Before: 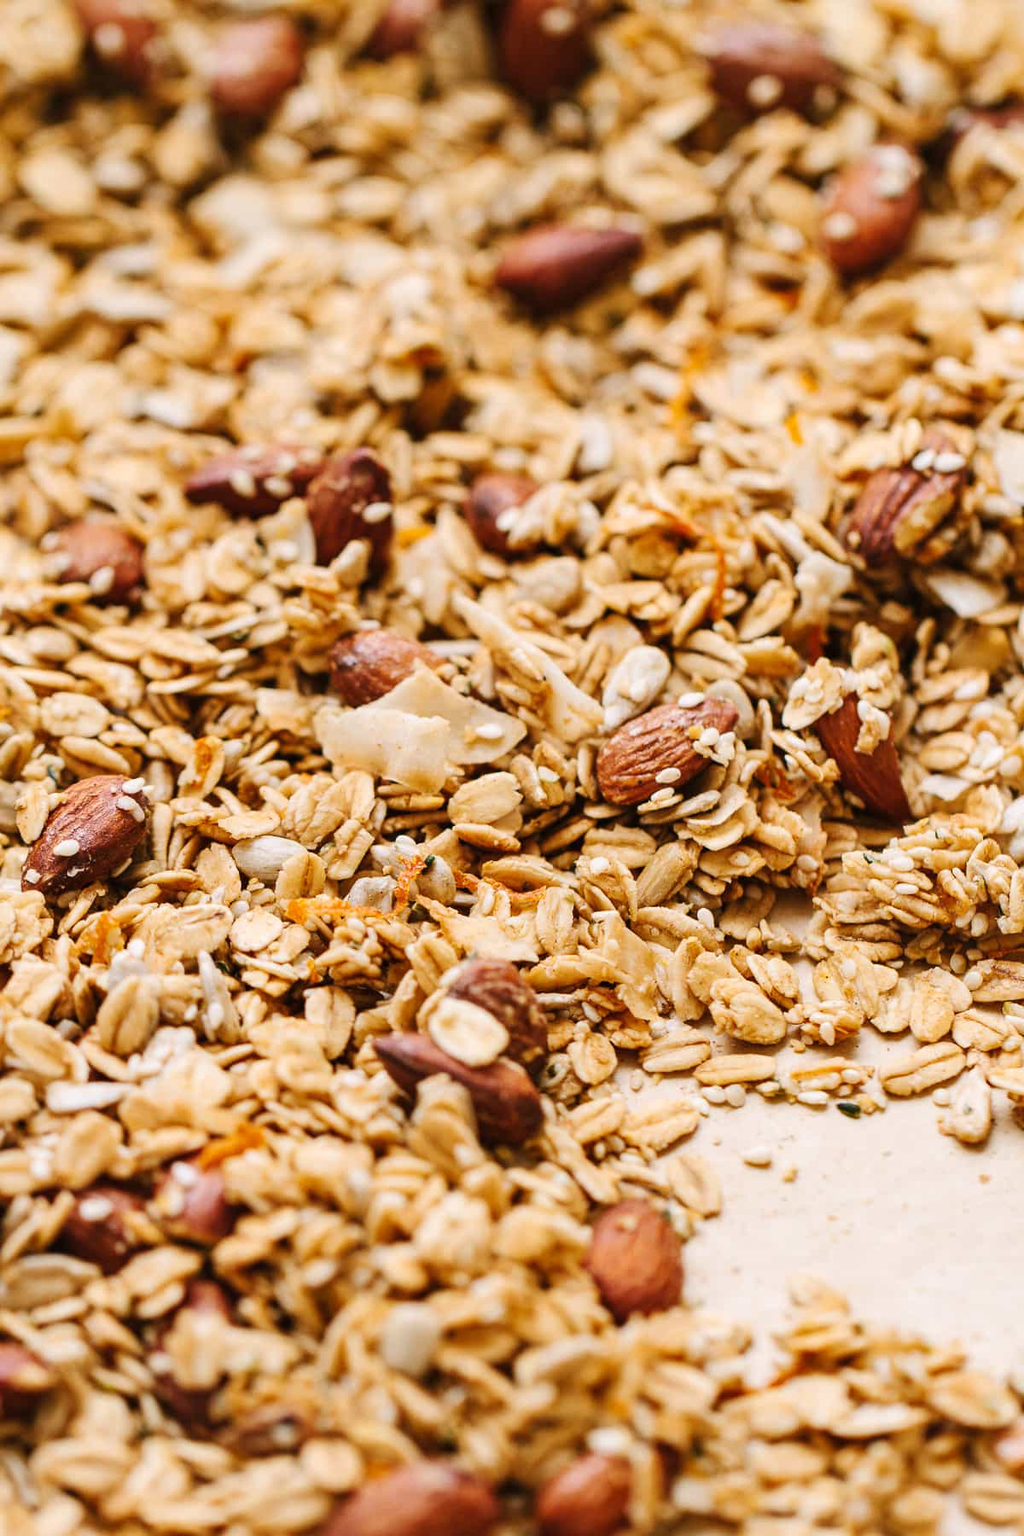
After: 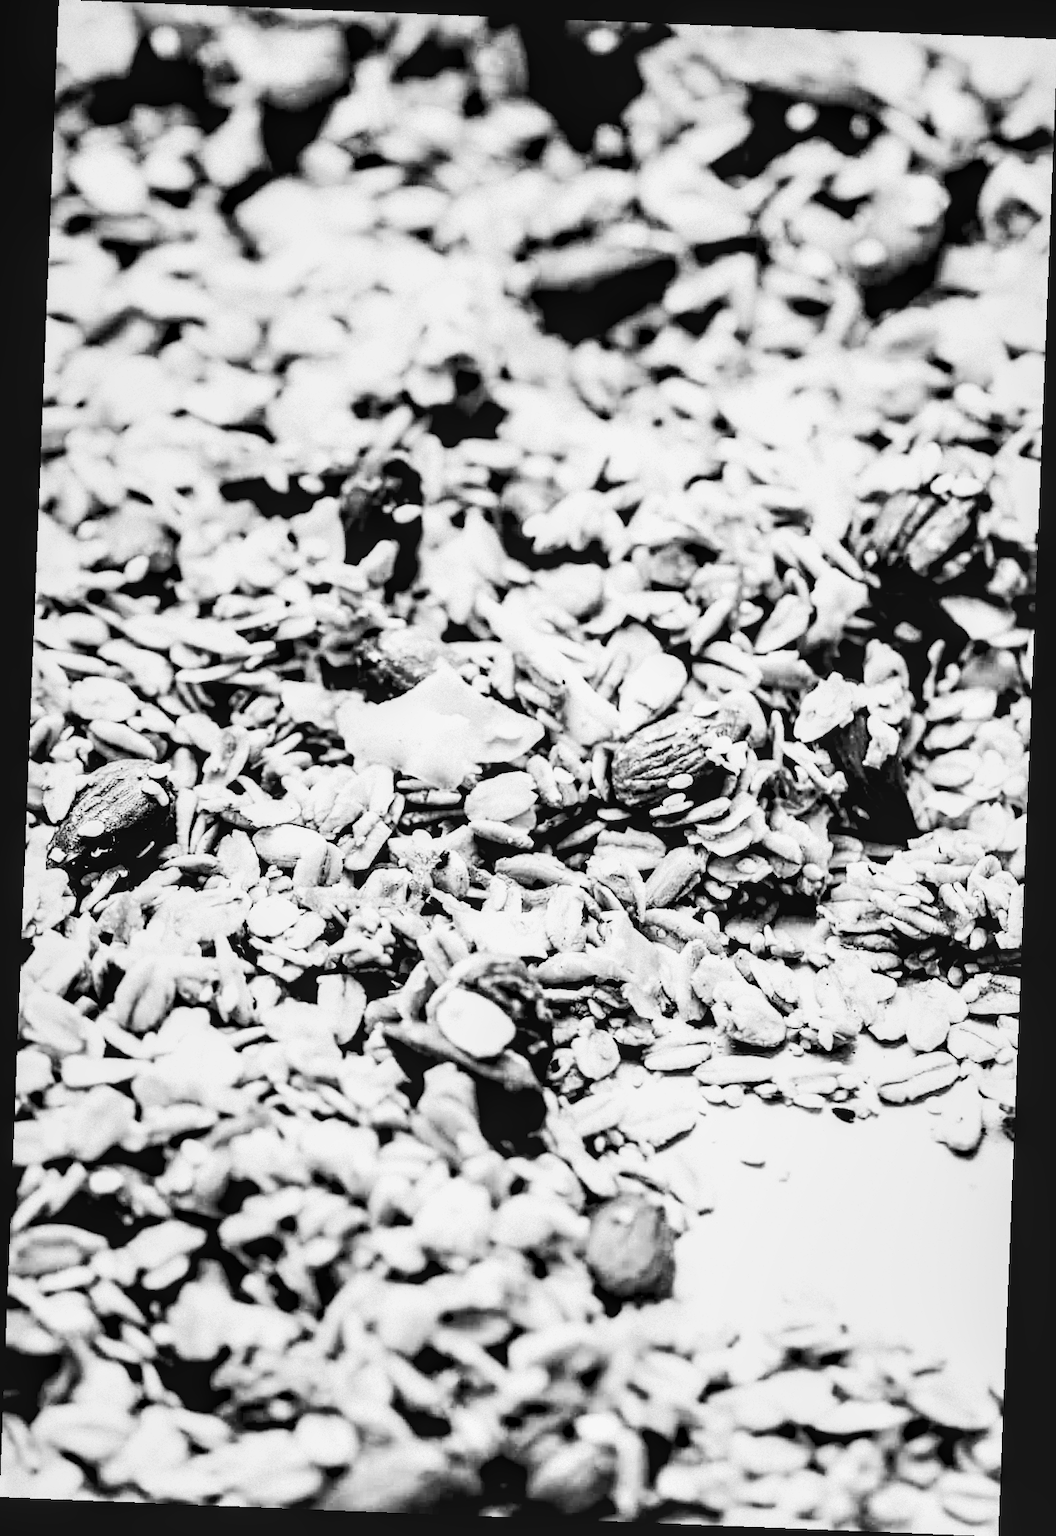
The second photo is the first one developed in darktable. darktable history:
filmic rgb: black relative exposure -1 EV, white relative exposure 2.05 EV, hardness 1.52, contrast 2.25, enable highlight reconstruction true
monochrome: size 3.1
local contrast: on, module defaults
contrast brightness saturation: contrast 0.28
rotate and perspective: rotation 2.27°, automatic cropping off
